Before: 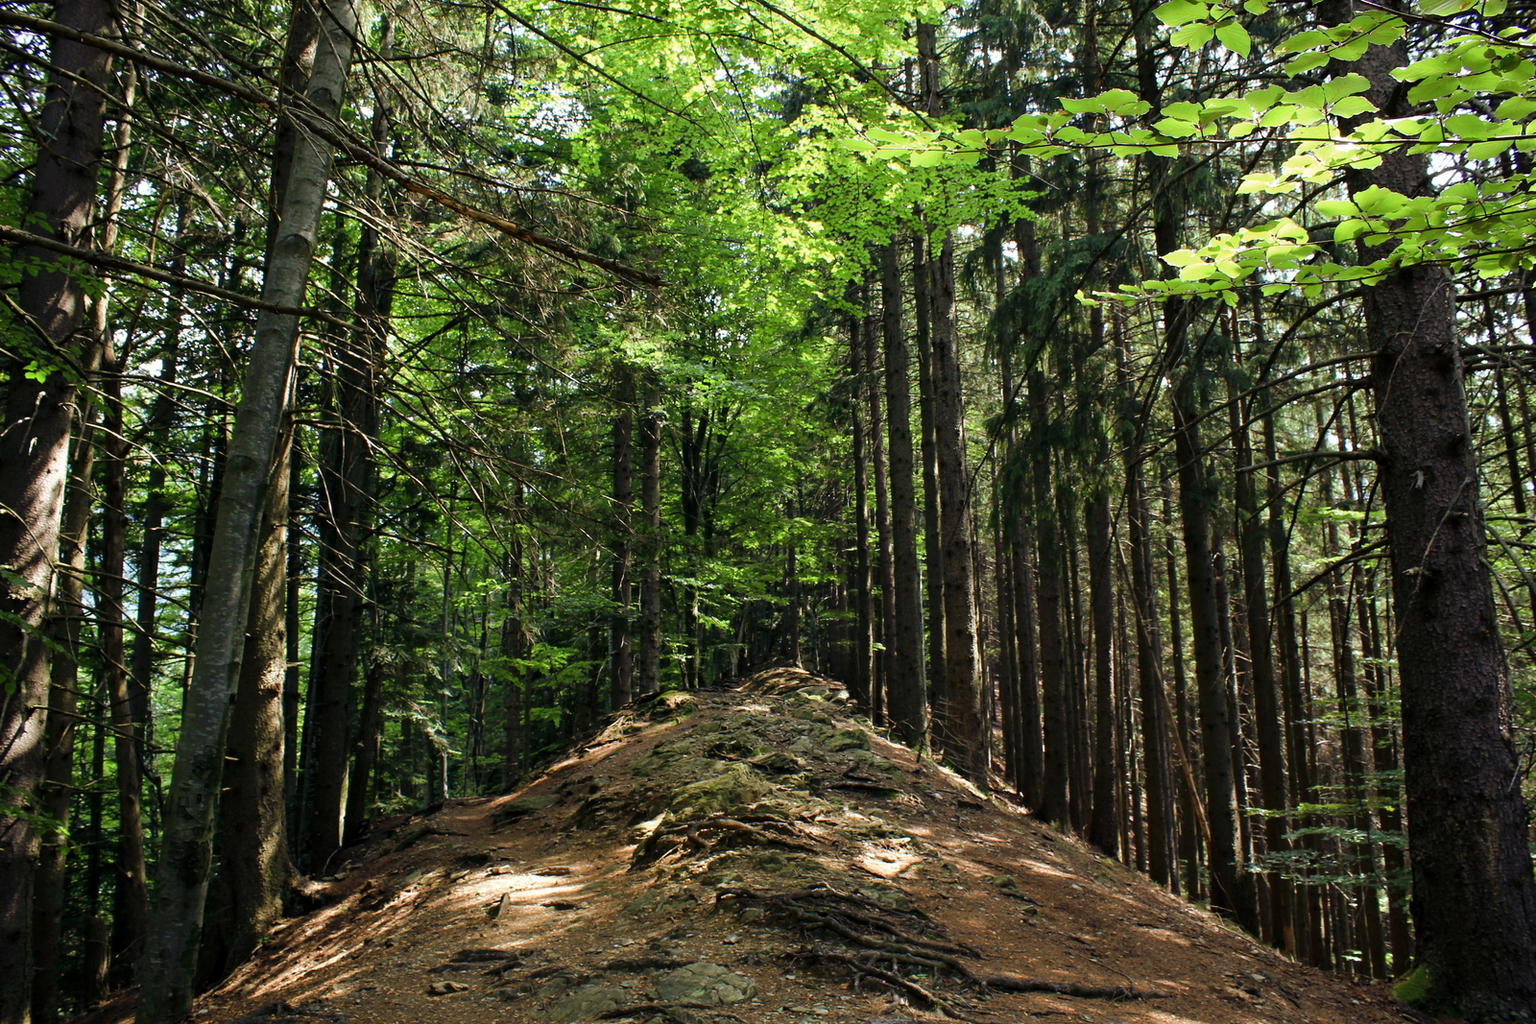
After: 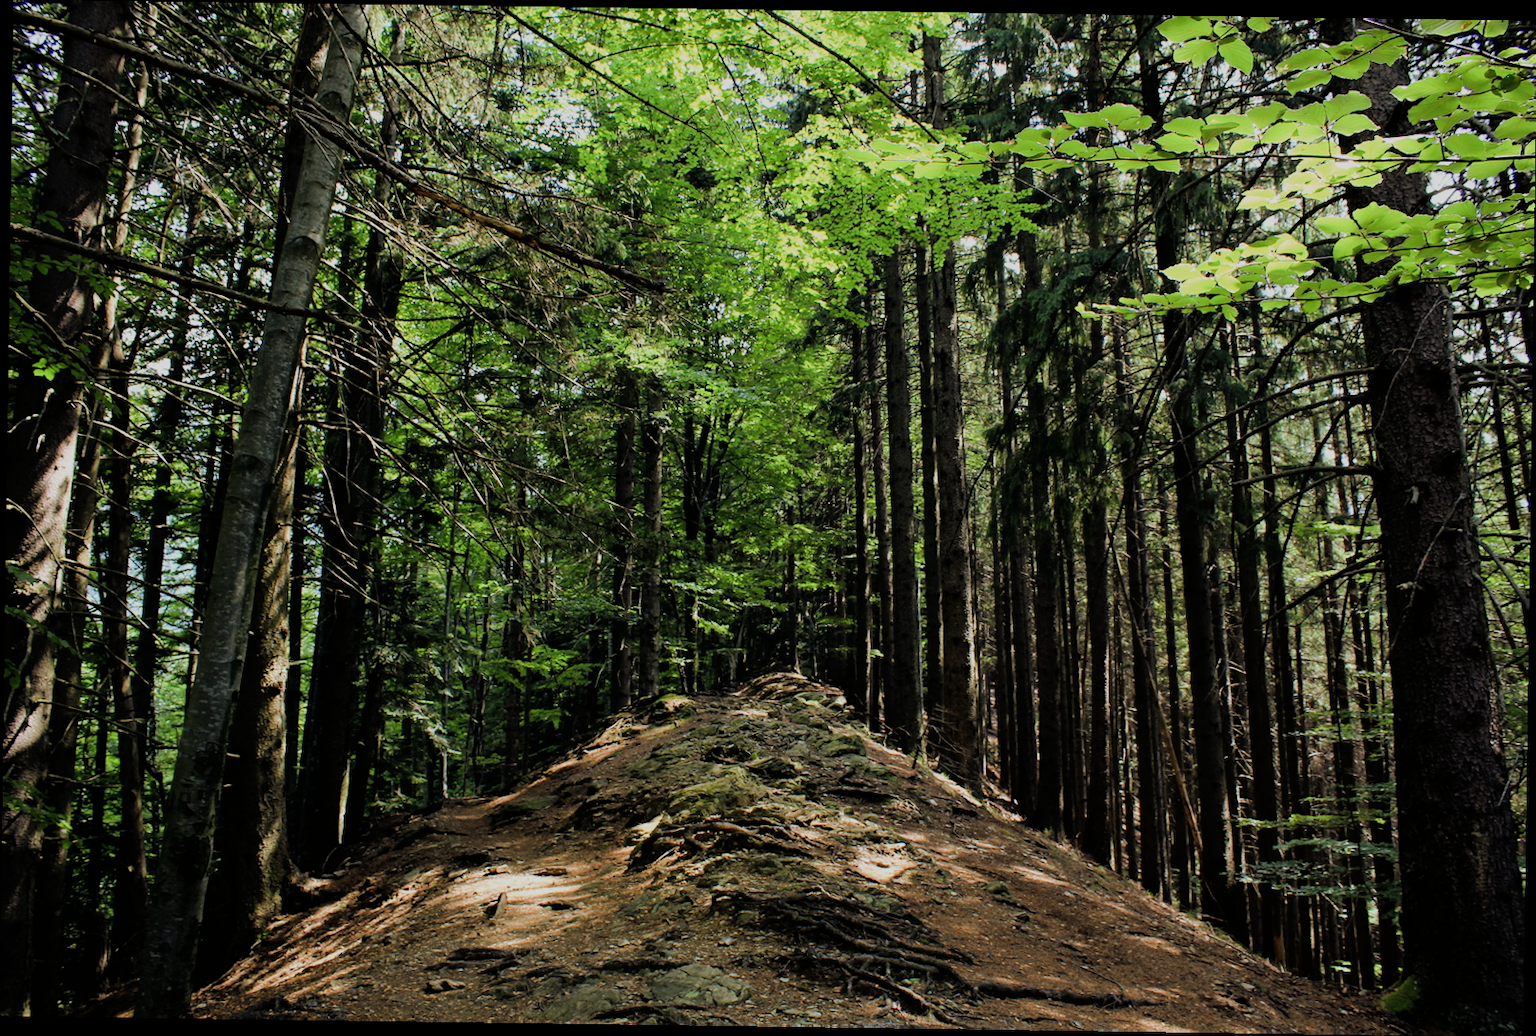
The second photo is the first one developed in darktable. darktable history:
filmic rgb: black relative exposure -7.65 EV, white relative exposure 4.56 EV, hardness 3.61, contrast 1.05
rotate and perspective: rotation 0.8°, automatic cropping off
